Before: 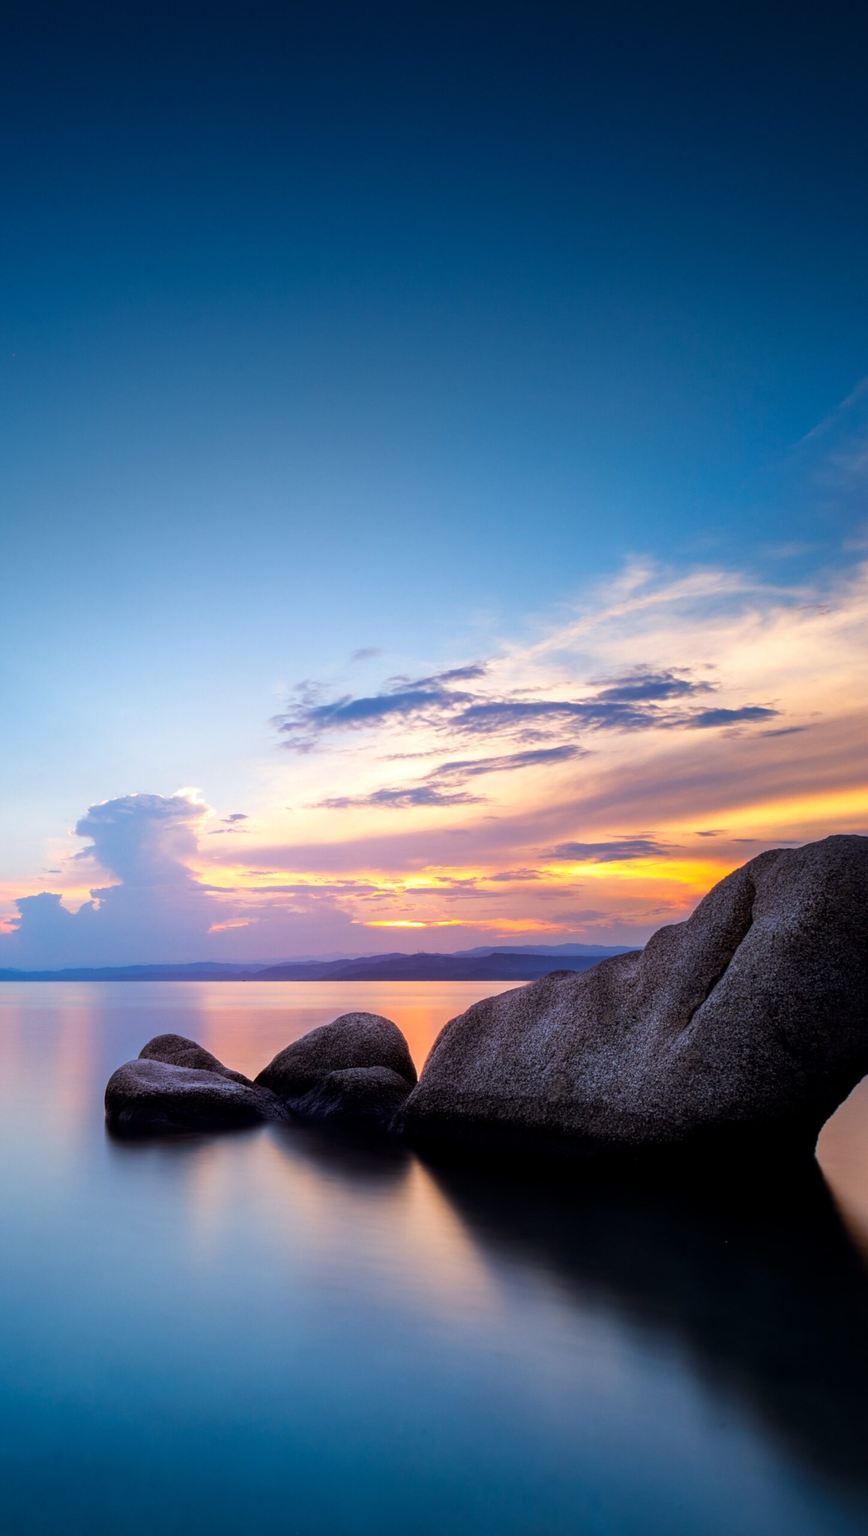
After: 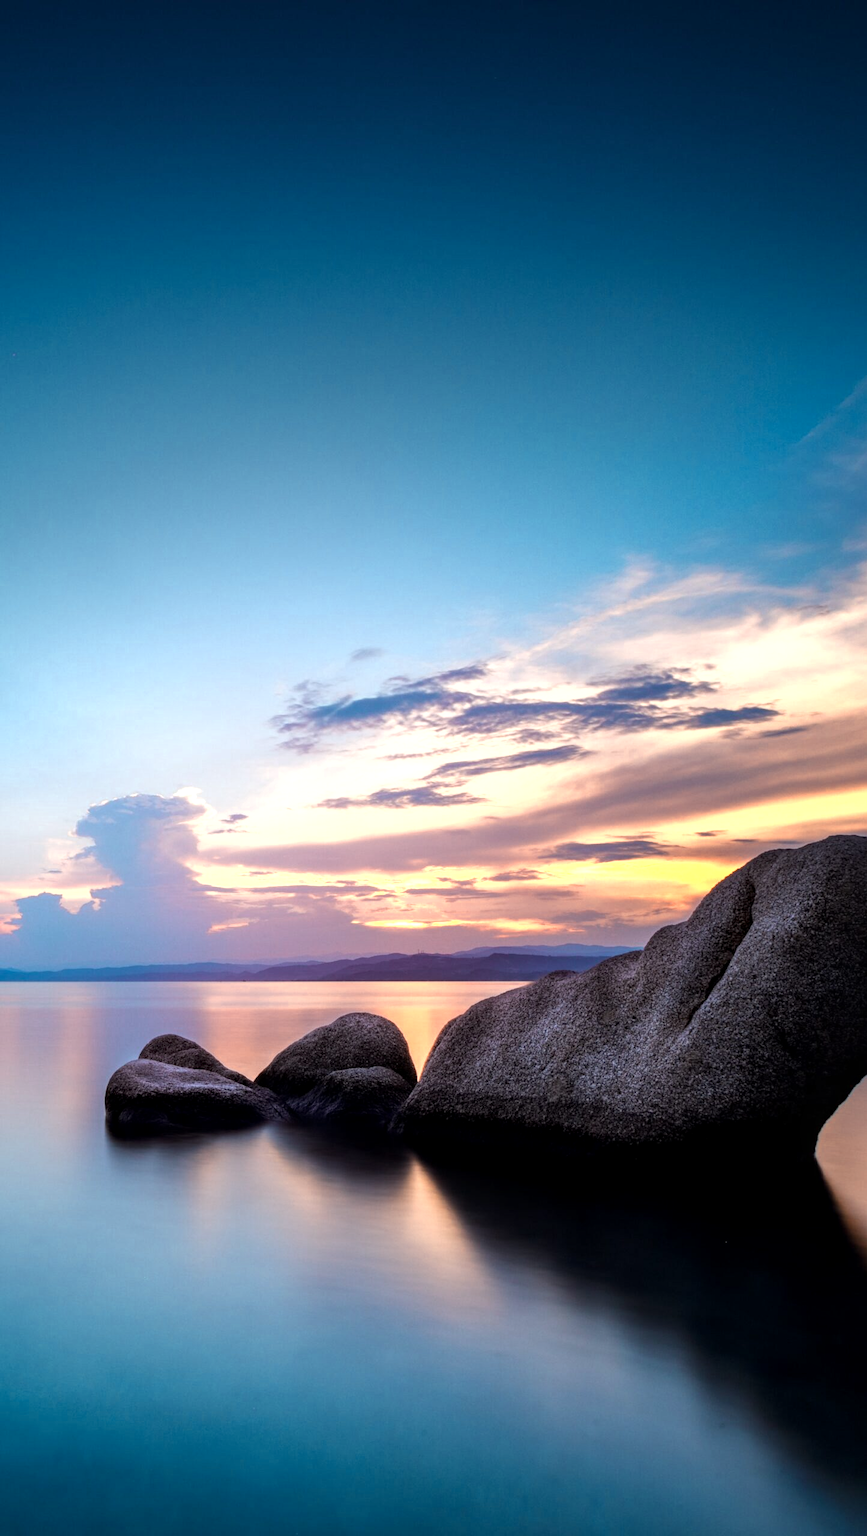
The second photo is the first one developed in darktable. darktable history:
color zones: curves: ch0 [(0.018, 0.548) (0.197, 0.654) (0.425, 0.447) (0.605, 0.658) (0.732, 0.579)]; ch1 [(0.105, 0.531) (0.224, 0.531) (0.386, 0.39) (0.618, 0.456) (0.732, 0.456) (0.956, 0.421)]; ch2 [(0.039, 0.583) (0.215, 0.465) (0.399, 0.544) (0.465, 0.548) (0.614, 0.447) (0.724, 0.43) (0.882, 0.623) (0.956, 0.632)]
local contrast: on, module defaults
